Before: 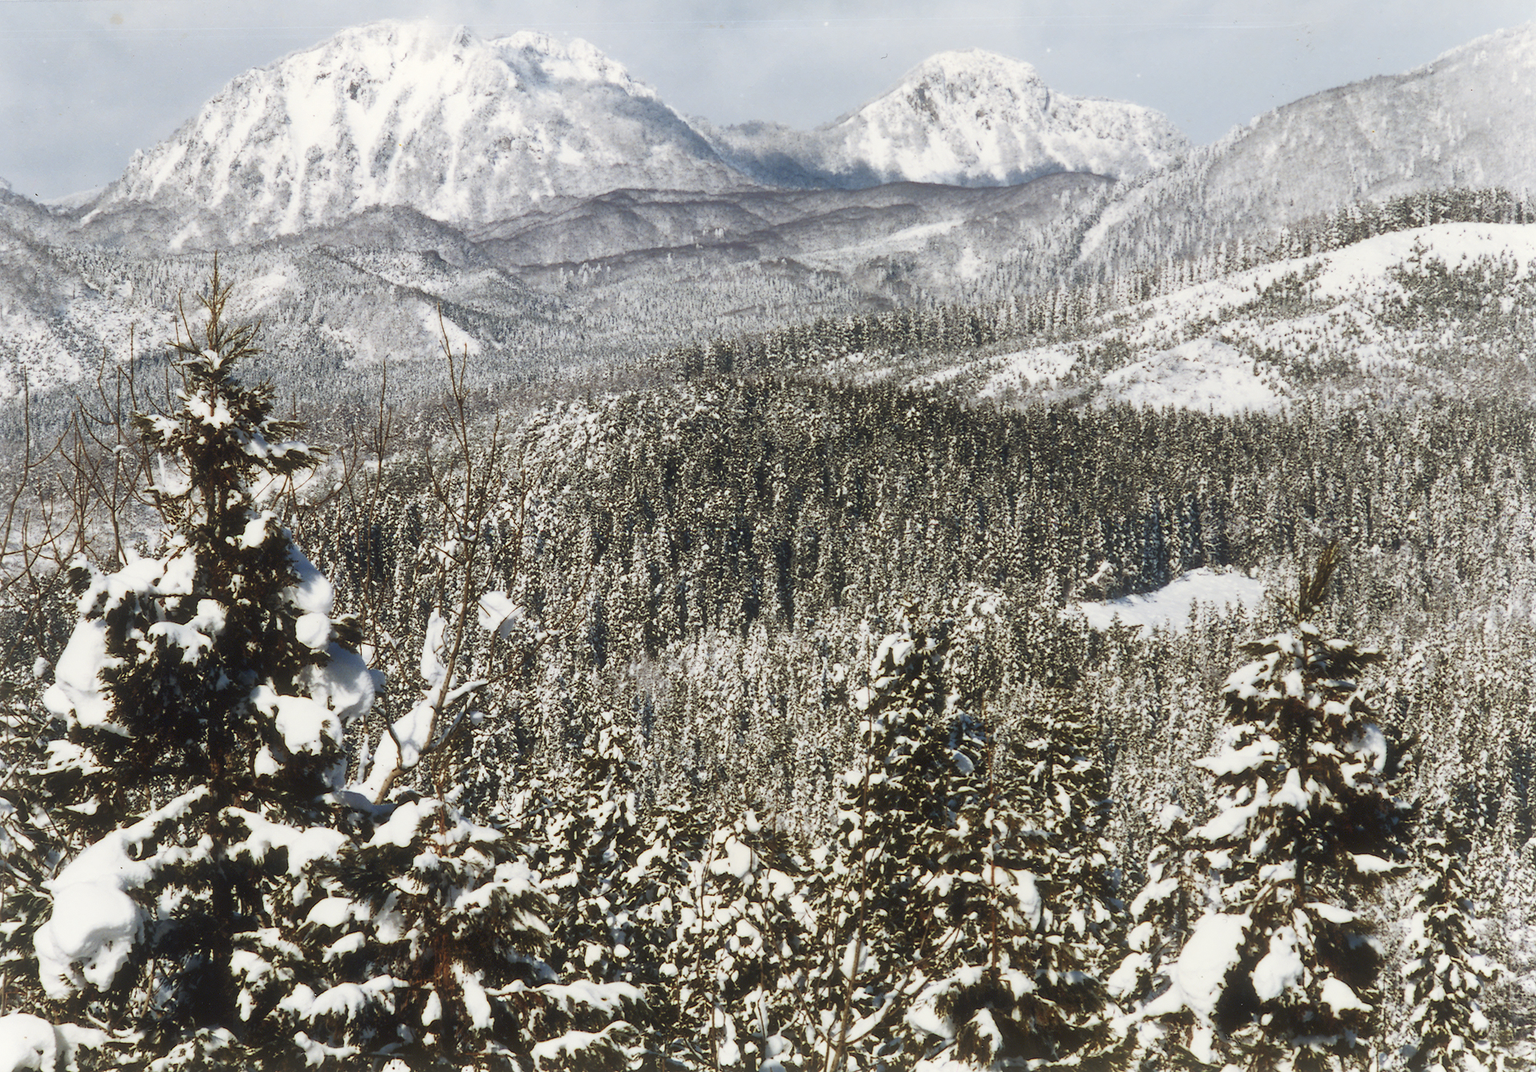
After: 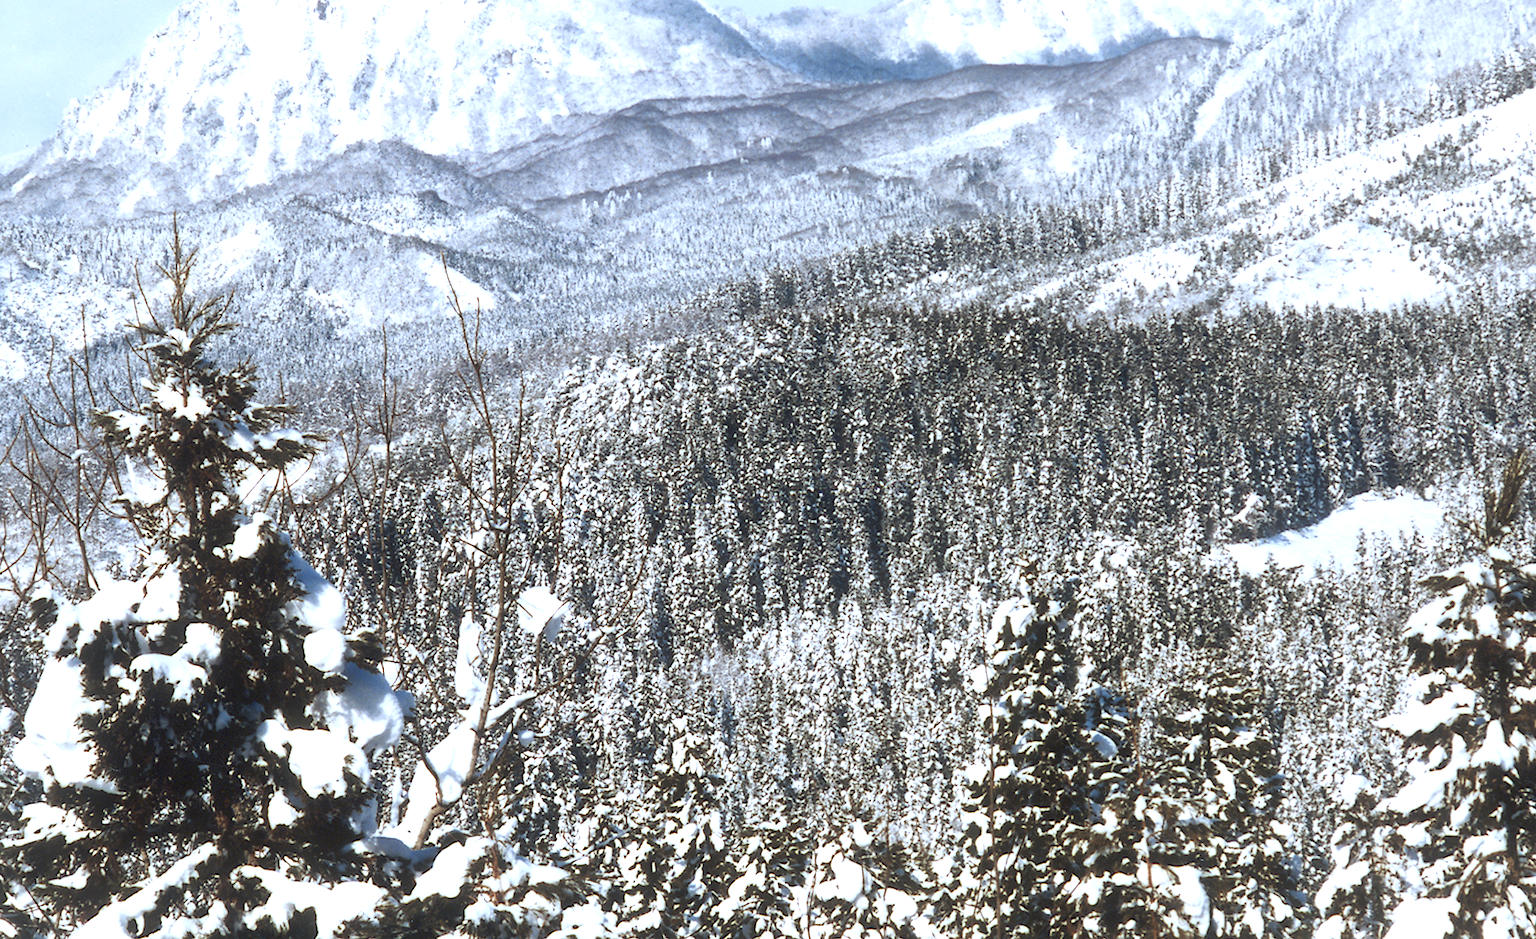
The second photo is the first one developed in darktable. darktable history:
exposure: black level correction 0.001, exposure 0.675 EV, compensate highlight preservation false
crop: top 7.49%, right 9.717%, bottom 11.943%
color correction: highlights a* -2.24, highlights b* -18.1
rotate and perspective: rotation -4.57°, crop left 0.054, crop right 0.944, crop top 0.087, crop bottom 0.914
color contrast: green-magenta contrast 0.81
